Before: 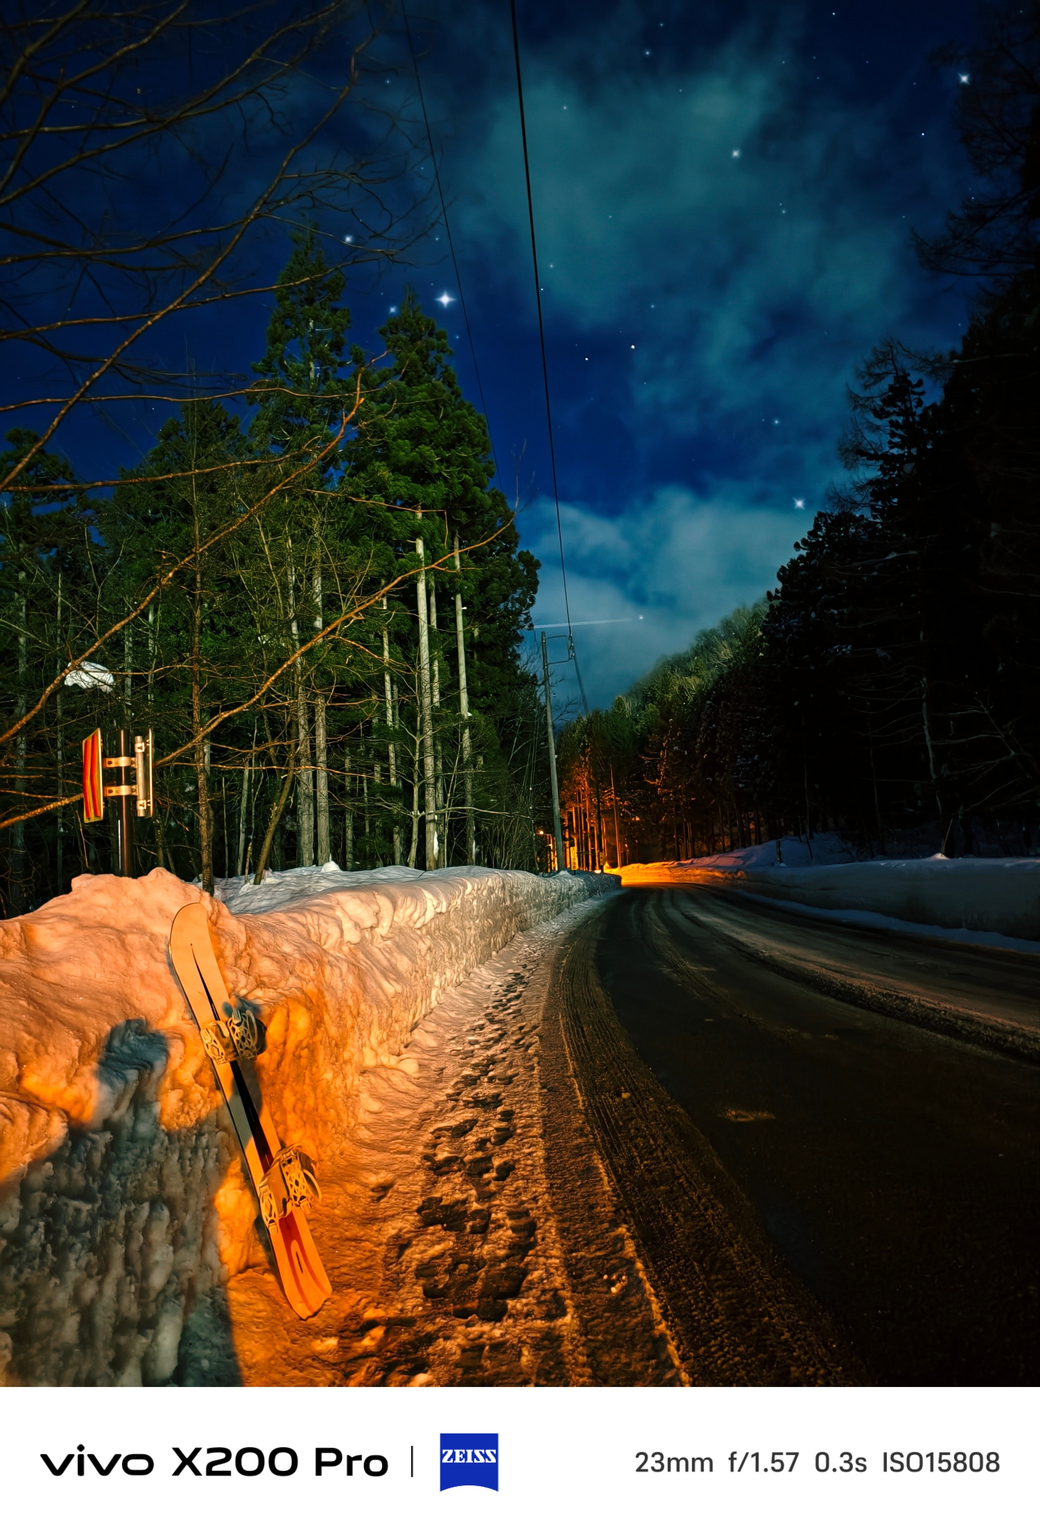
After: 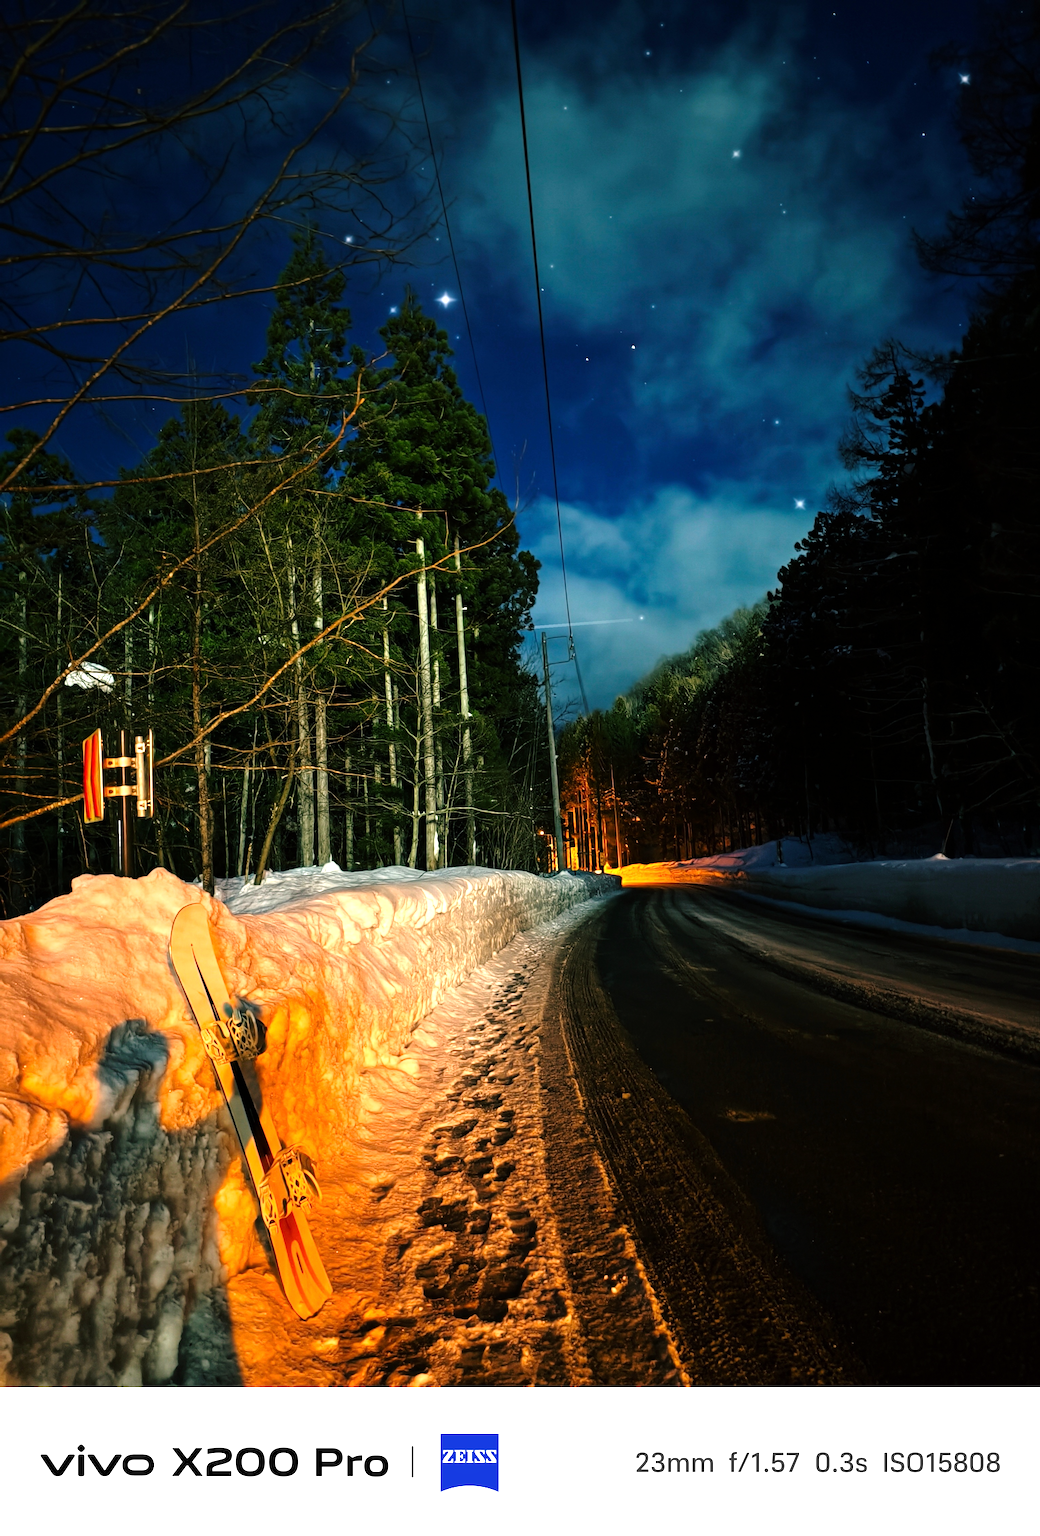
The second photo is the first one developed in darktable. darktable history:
tone equalizer: -8 EV -0.741 EV, -7 EV -0.671 EV, -6 EV -0.618 EV, -5 EV -0.418 EV, -3 EV 0.4 EV, -2 EV 0.6 EV, -1 EV 0.694 EV, +0 EV 0.759 EV
